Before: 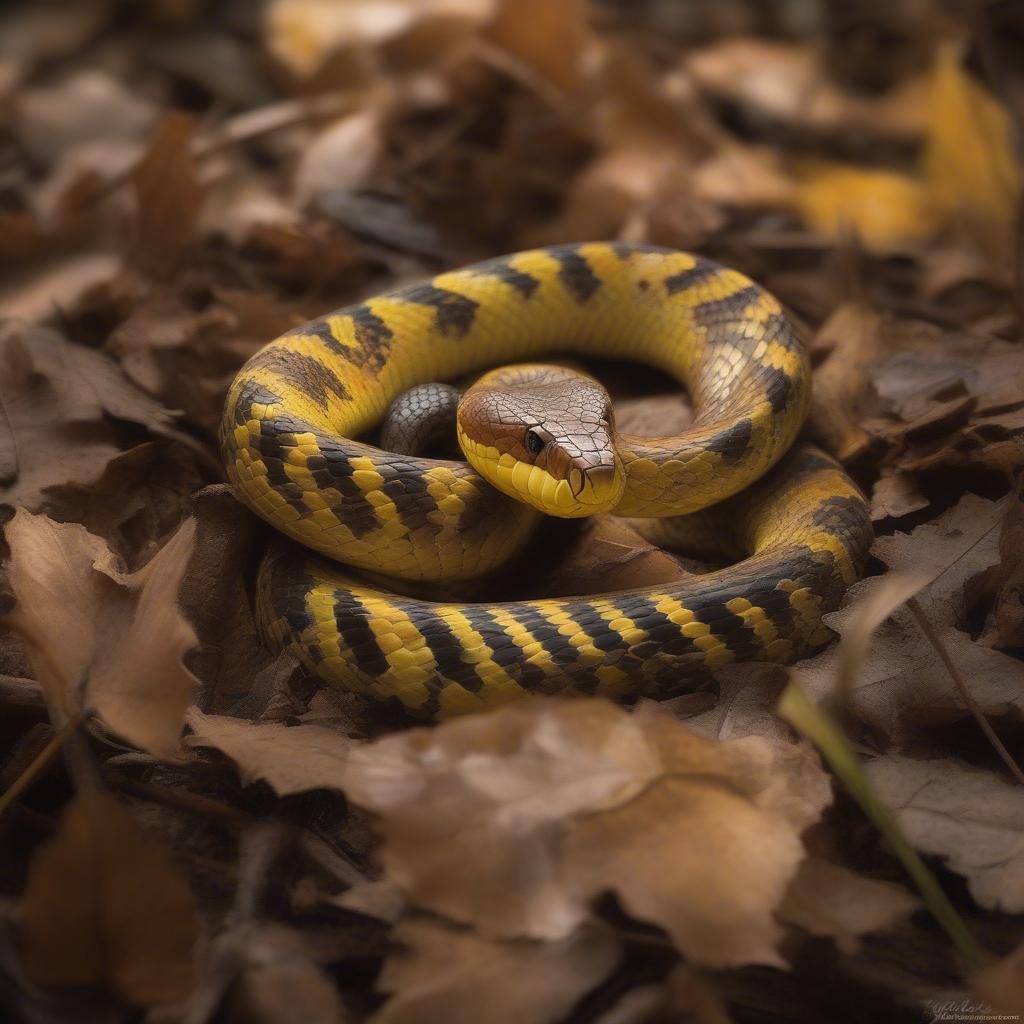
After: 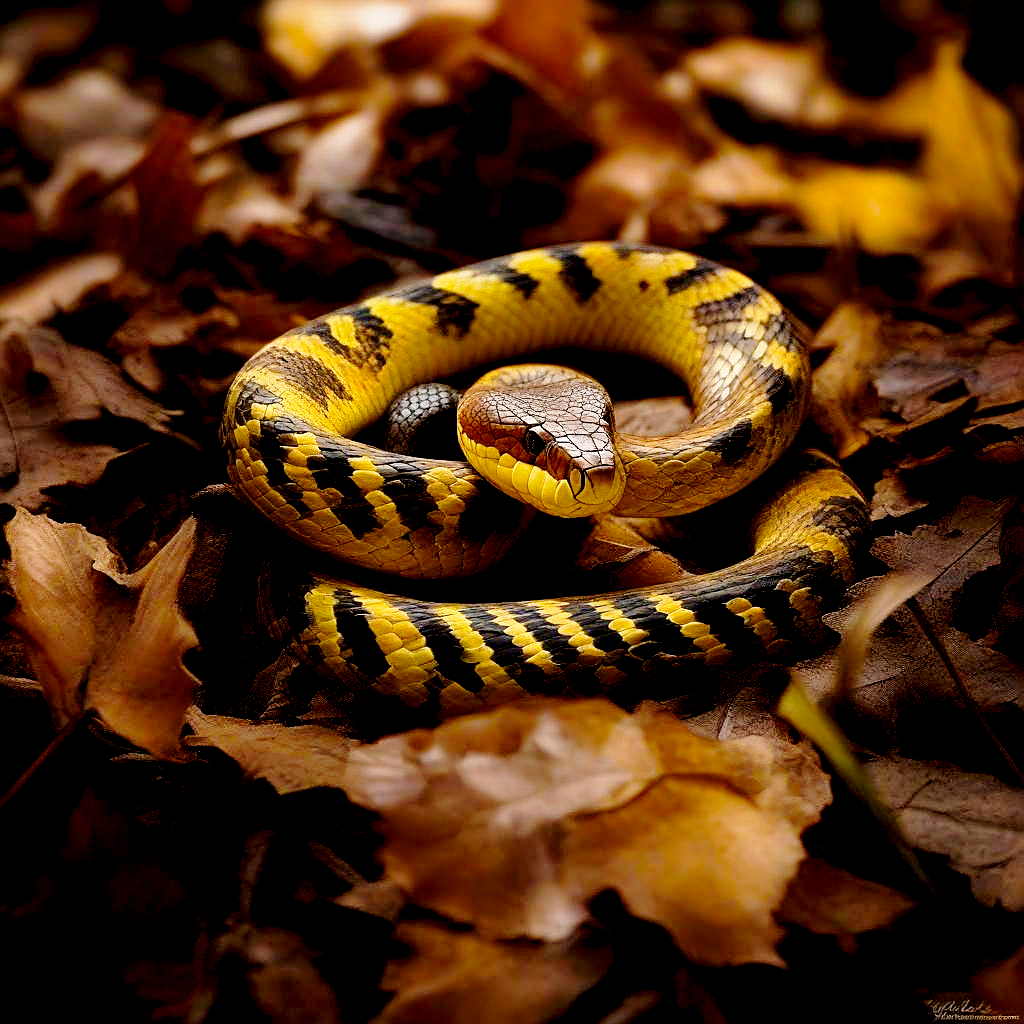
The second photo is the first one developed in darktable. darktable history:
exposure: black level correction 0.028, exposure -0.078 EV, compensate exposure bias true, compensate highlight preservation false
base curve: curves: ch0 [(0, 0) (0.028, 0.03) (0.121, 0.232) (0.46, 0.748) (0.859, 0.968) (1, 1)], preserve colors none
haze removal: strength 0.294, distance 0.249, adaptive false
sharpen: radius 2.547, amount 0.651
